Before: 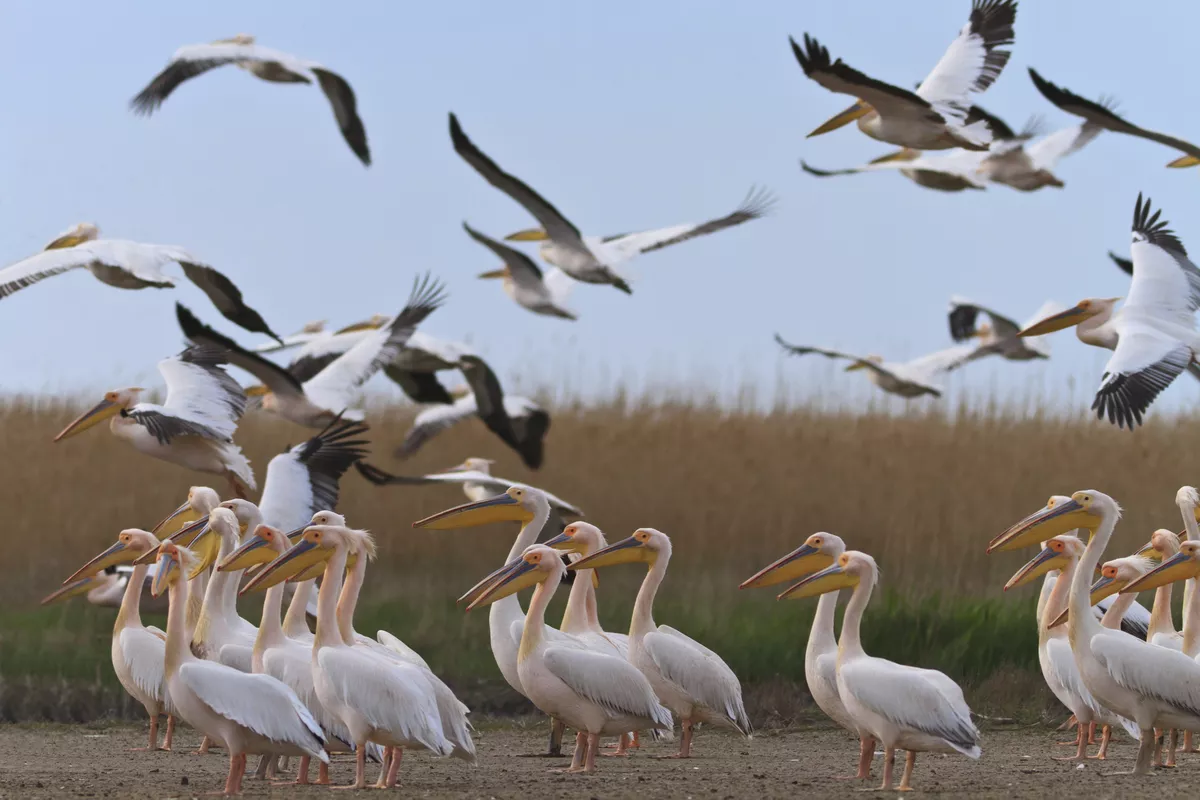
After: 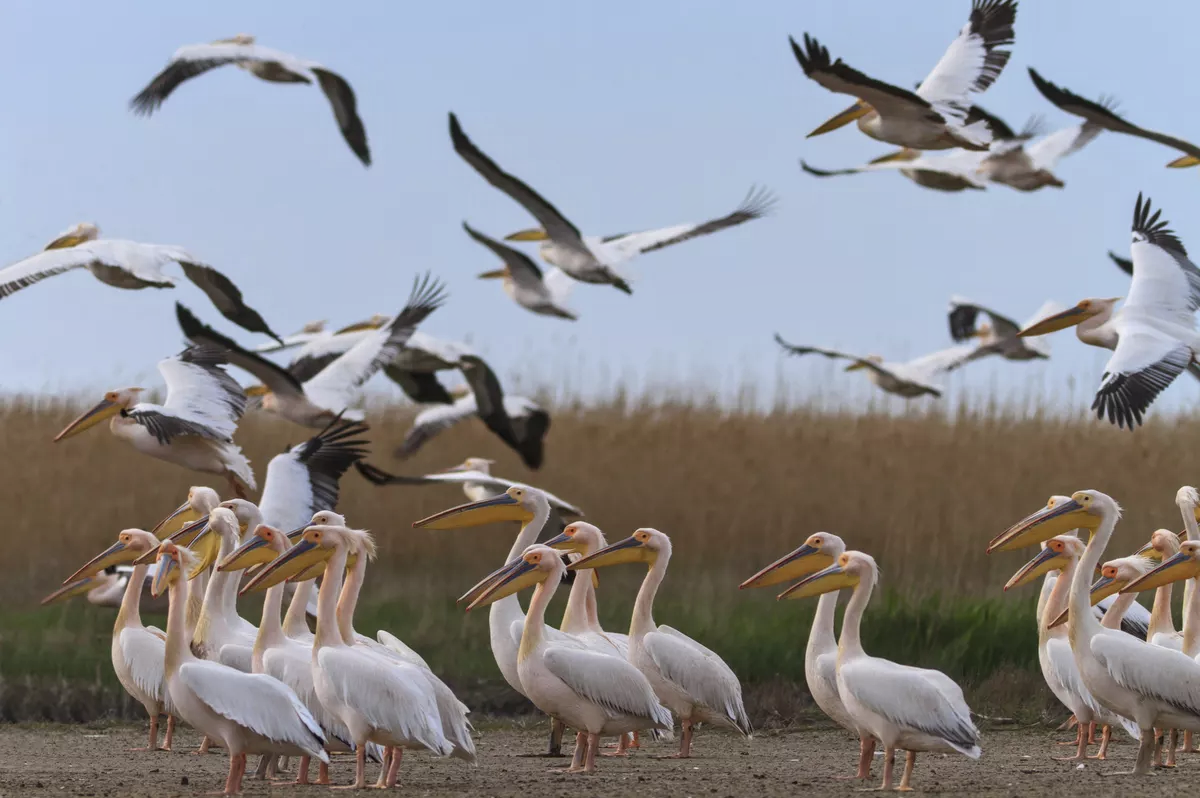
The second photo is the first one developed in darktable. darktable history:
crop: top 0.074%, bottom 0.11%
local contrast: on, module defaults
exposure: exposure -0.063 EV, compensate highlight preservation false
